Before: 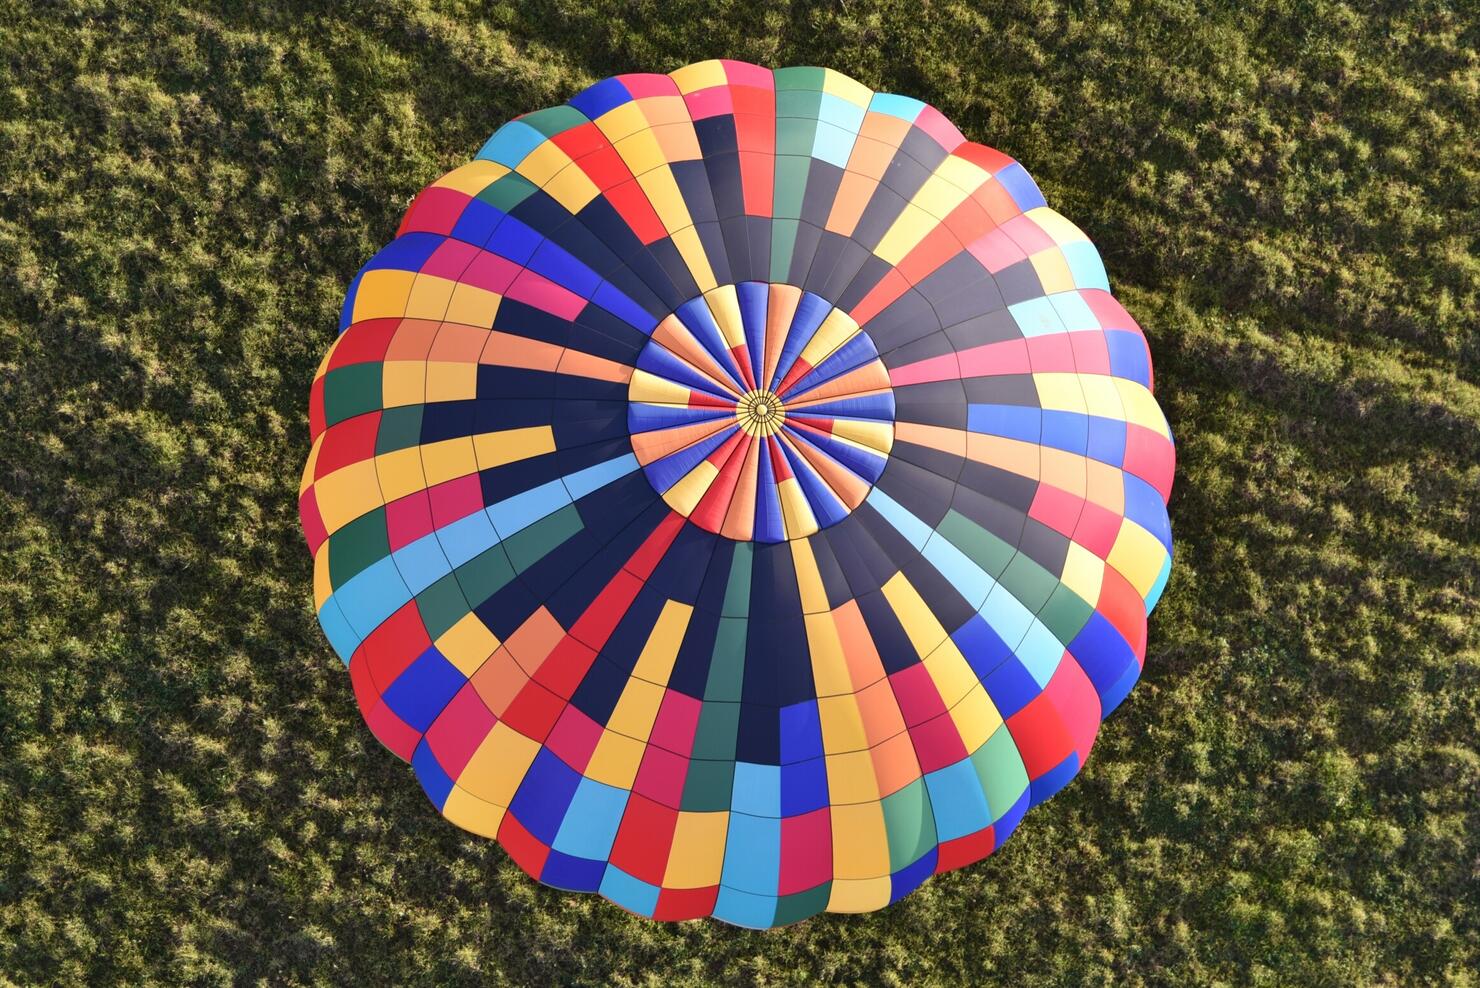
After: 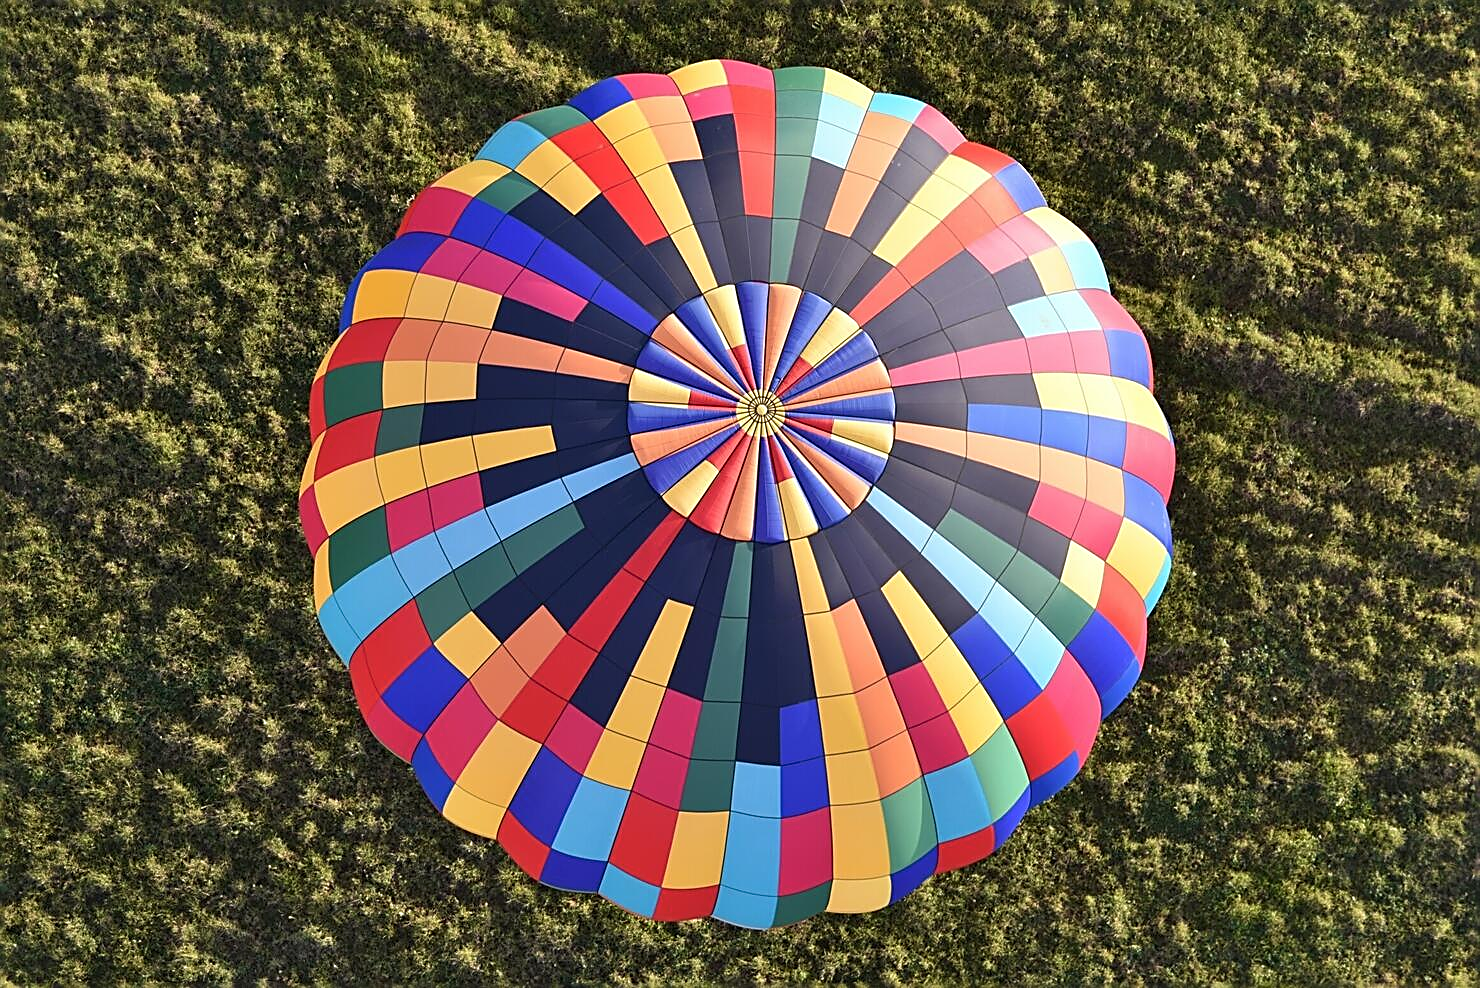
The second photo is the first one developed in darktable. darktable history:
sharpen: amount 0.885
